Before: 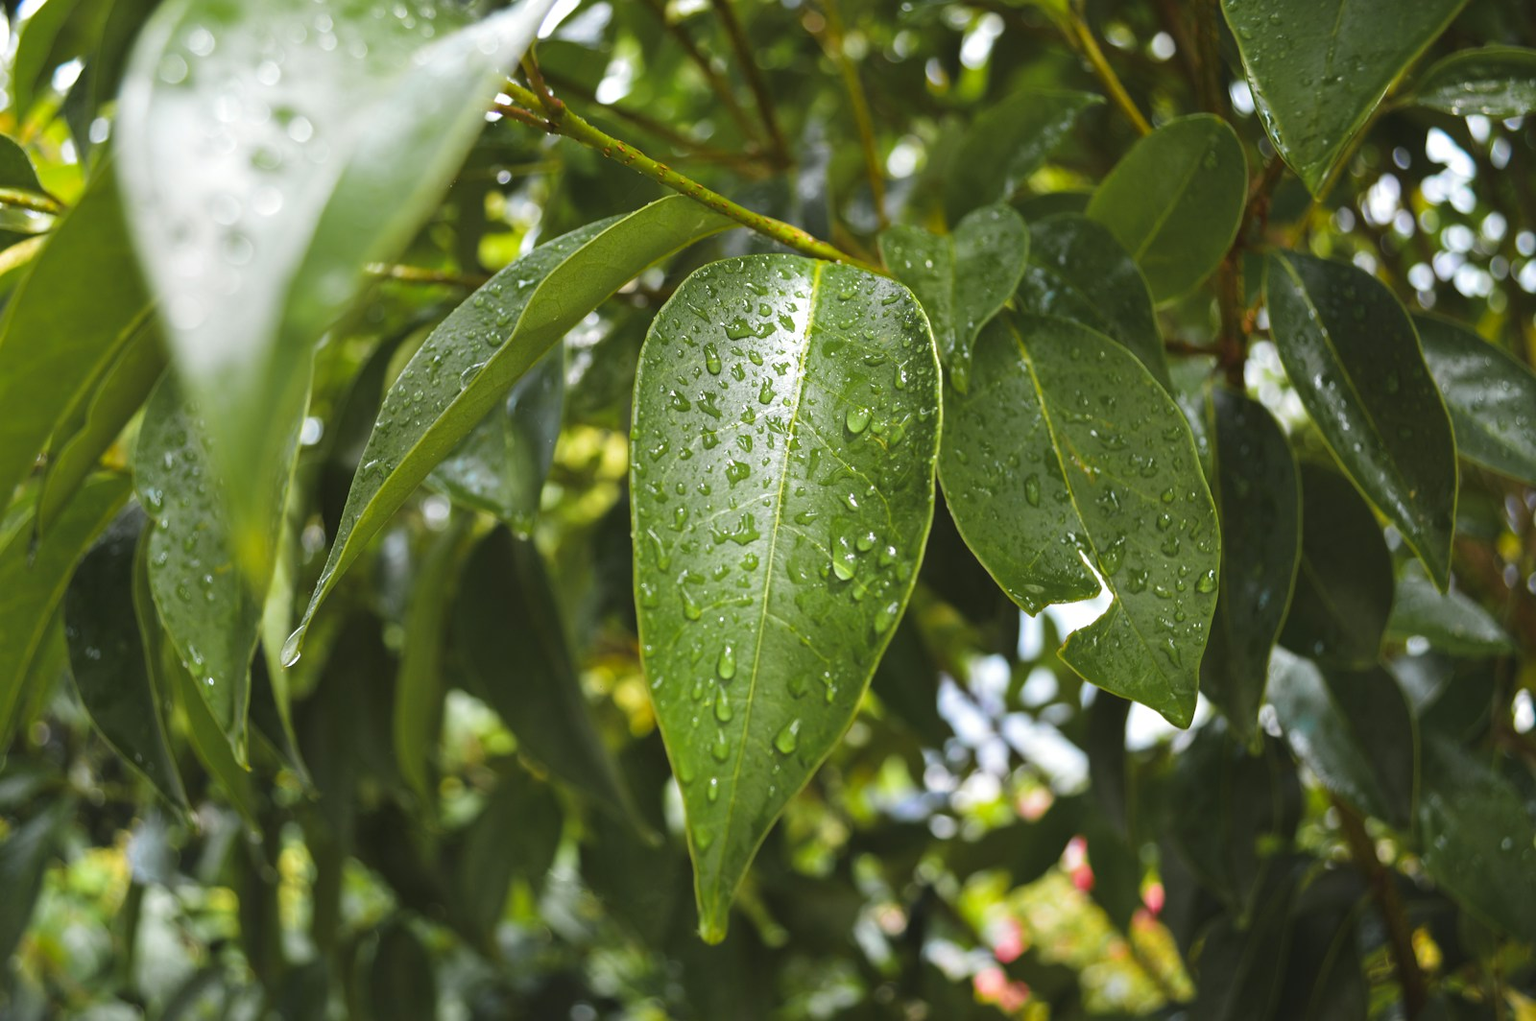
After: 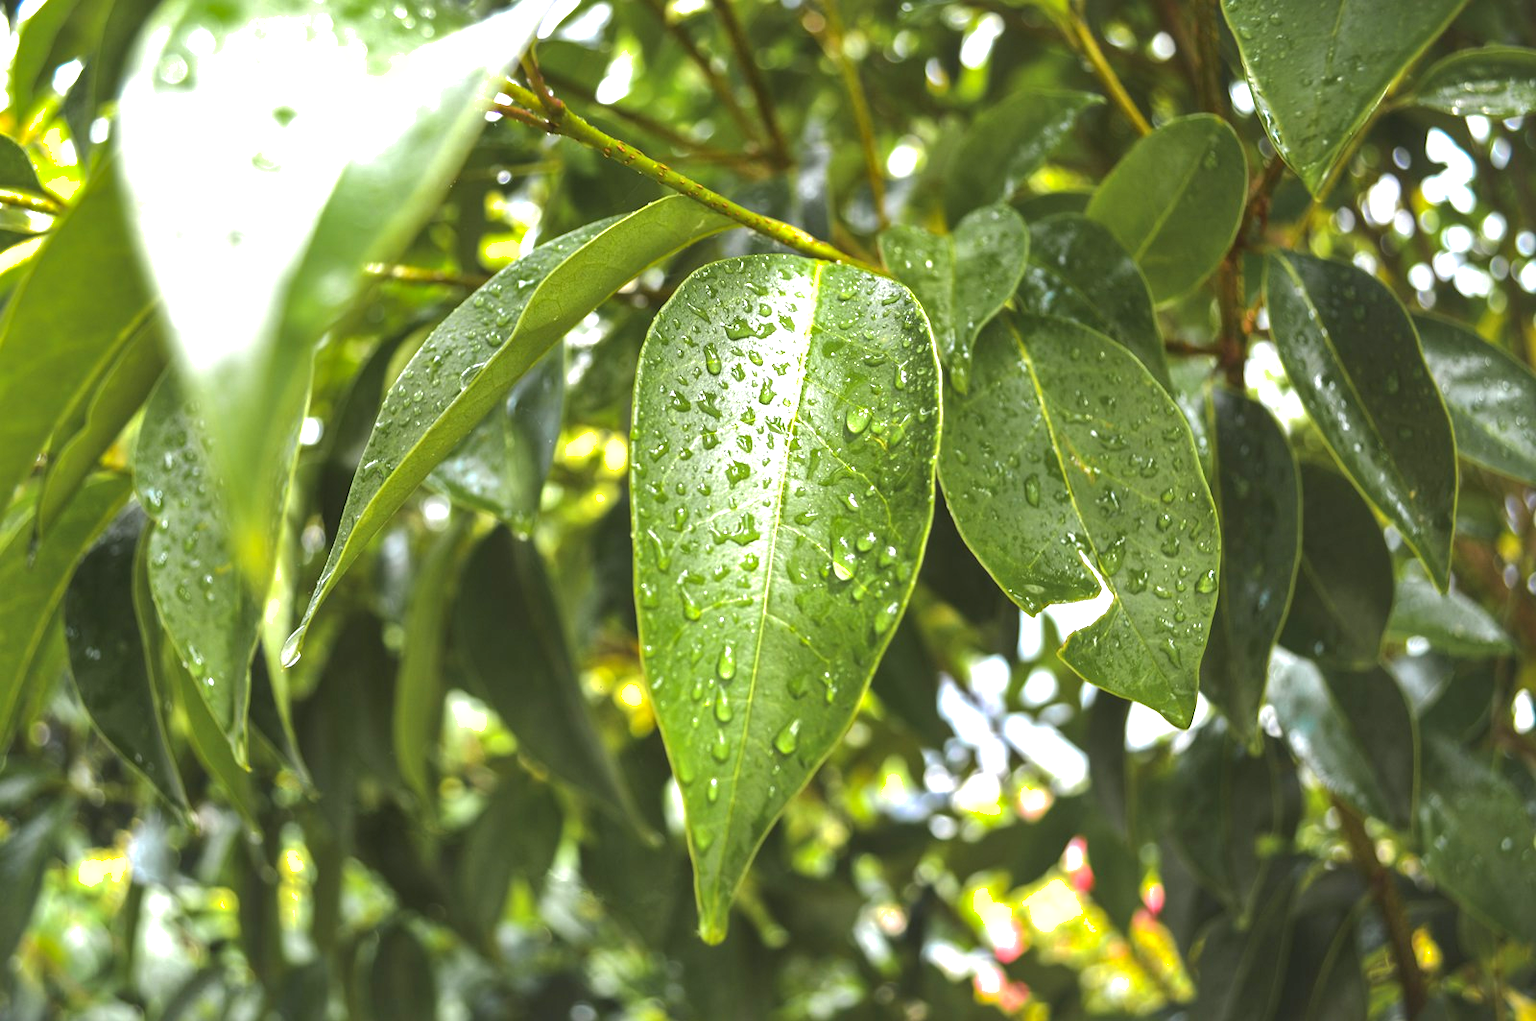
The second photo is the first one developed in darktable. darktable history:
local contrast: highlights 83%, shadows 81%
shadows and highlights: on, module defaults
exposure: black level correction 0, exposure 0.9 EV, compensate highlight preservation false
